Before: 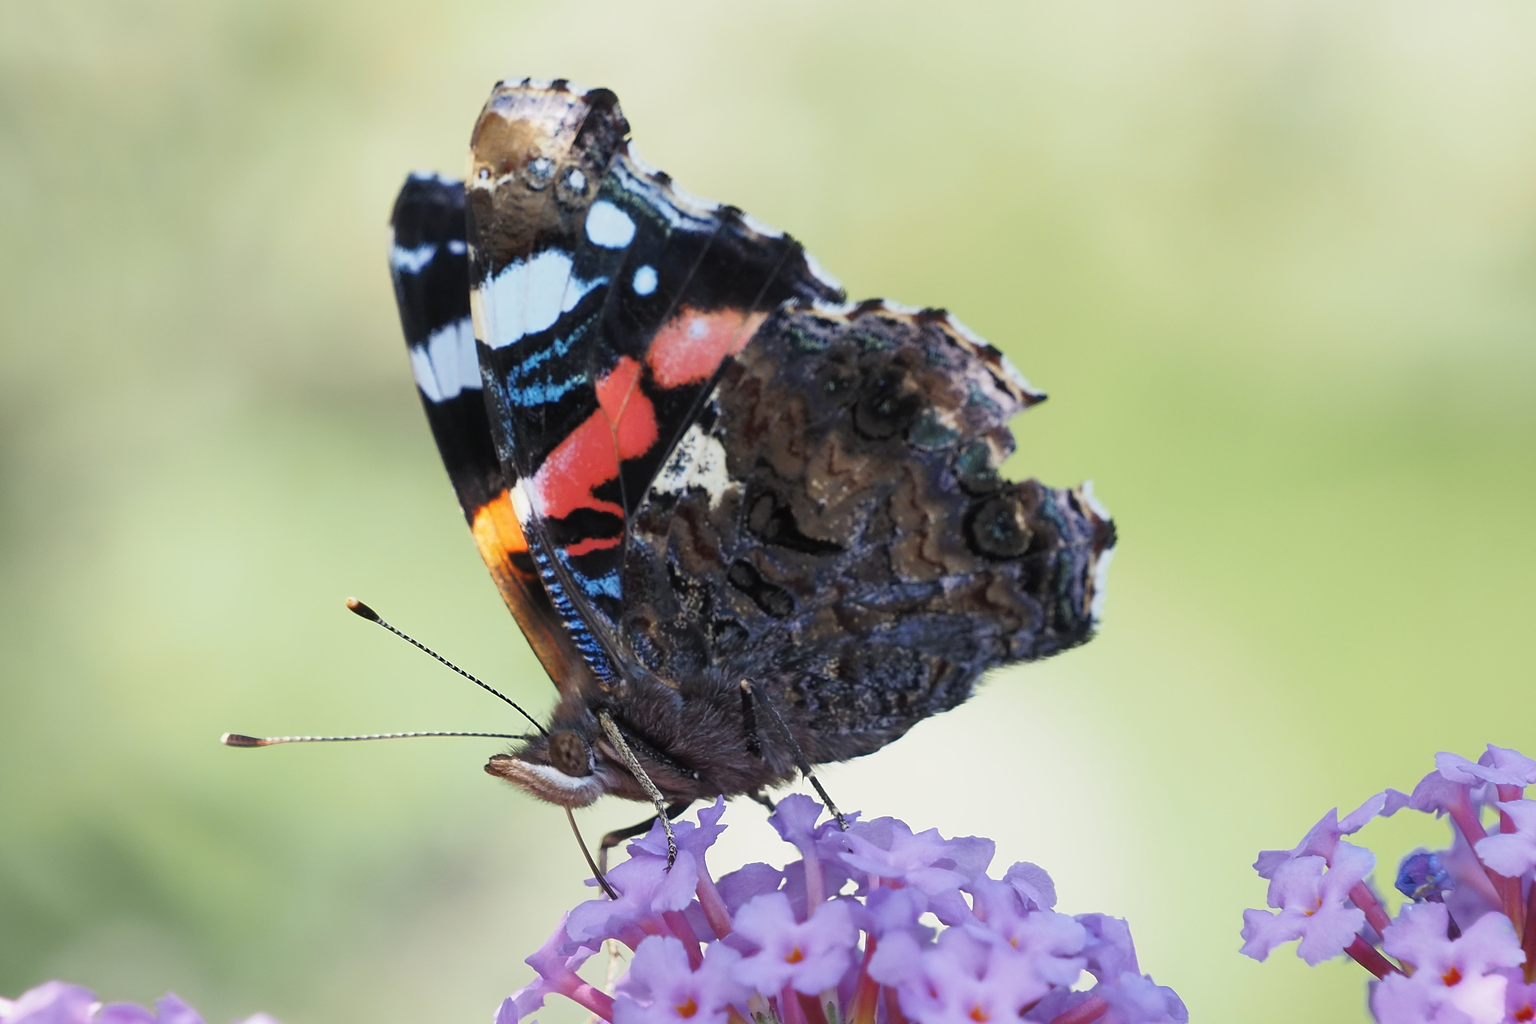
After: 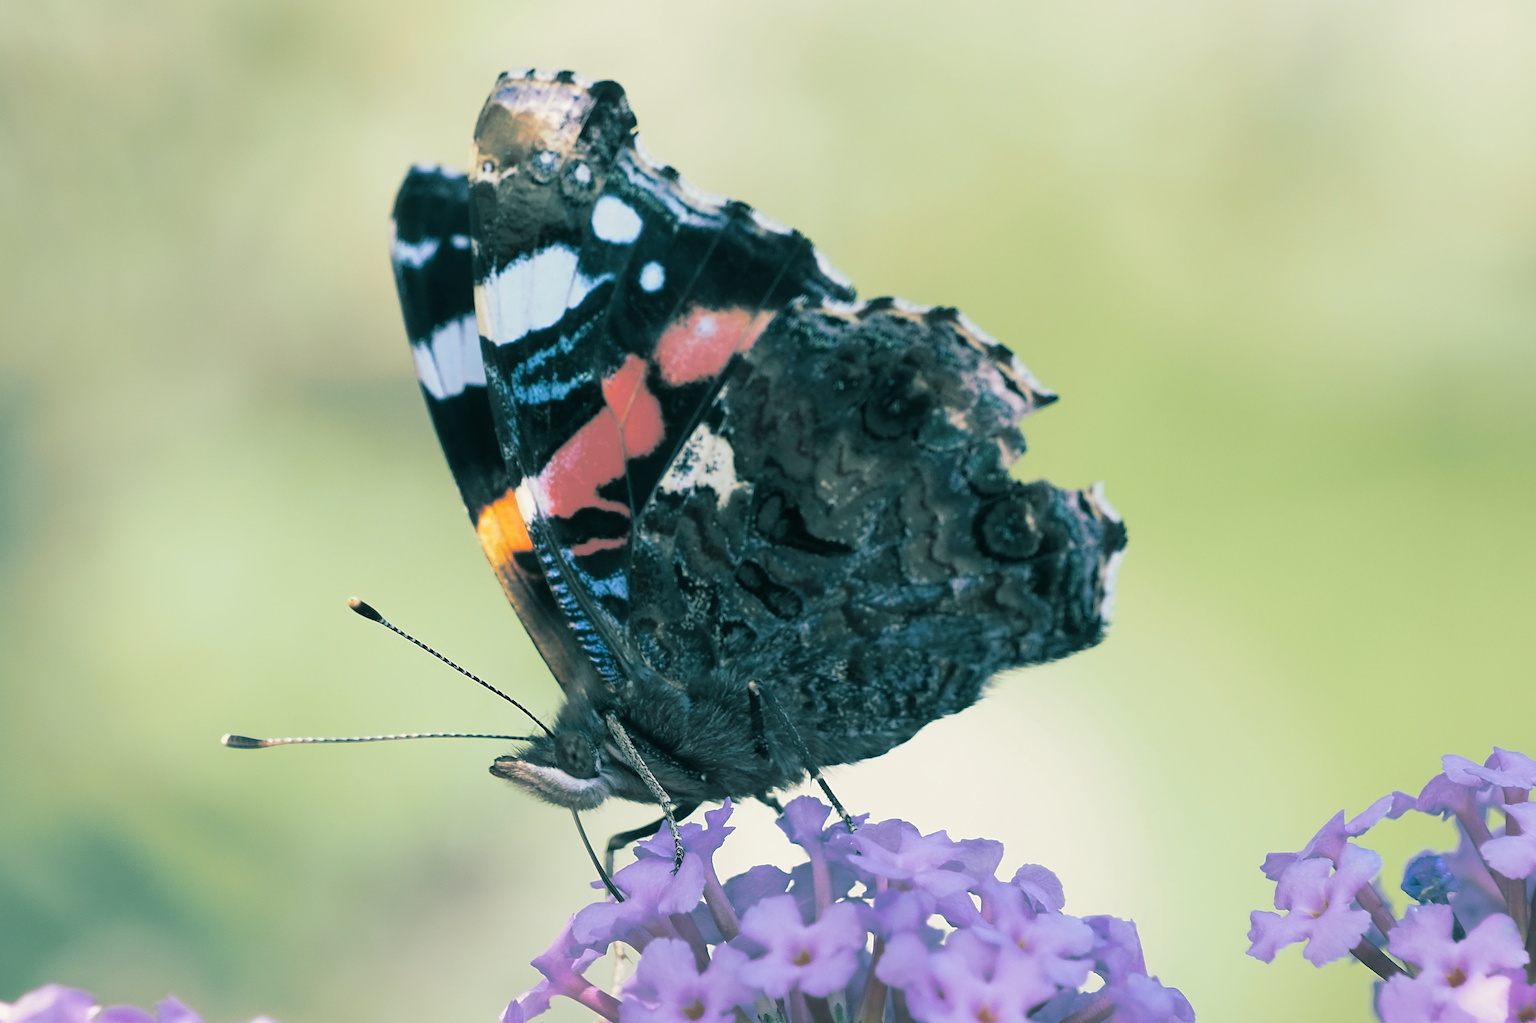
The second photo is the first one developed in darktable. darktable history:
rotate and perspective: rotation 0.174°, lens shift (vertical) 0.013, lens shift (horizontal) 0.019, shear 0.001, automatic cropping original format, crop left 0.007, crop right 0.991, crop top 0.016, crop bottom 0.997
split-toning: shadows › hue 186.43°, highlights › hue 49.29°, compress 30.29%
tone curve: preserve colors none
